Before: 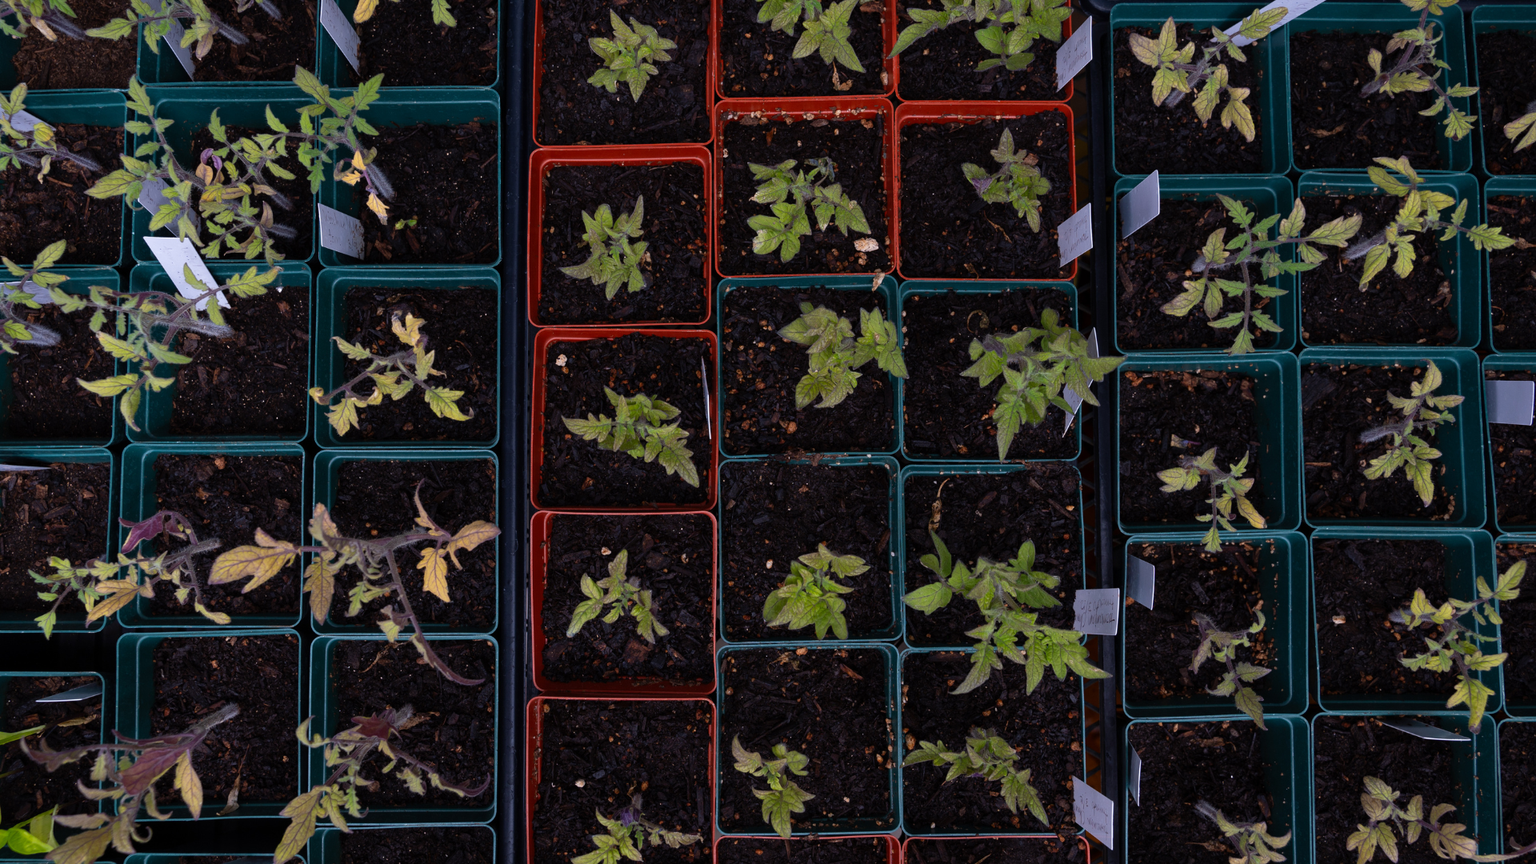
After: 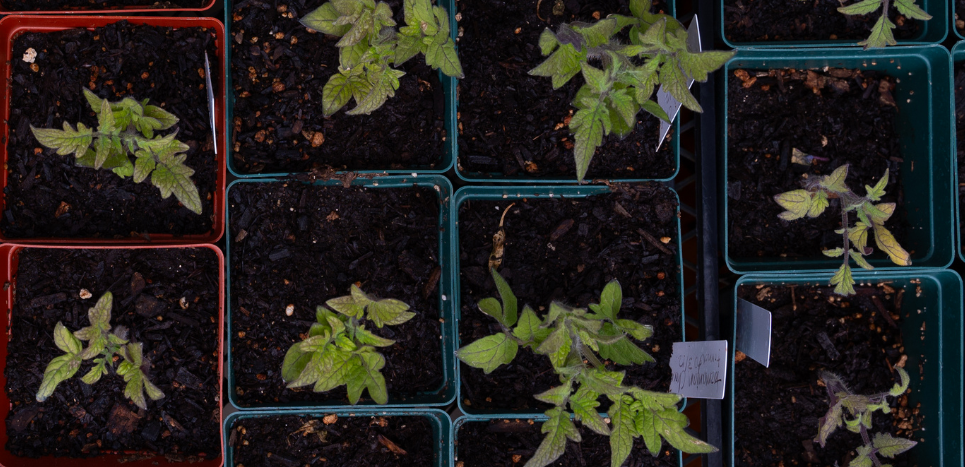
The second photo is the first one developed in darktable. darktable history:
crop: left 35.03%, top 36.625%, right 14.663%, bottom 20.057%
contrast brightness saturation: contrast 0.05
